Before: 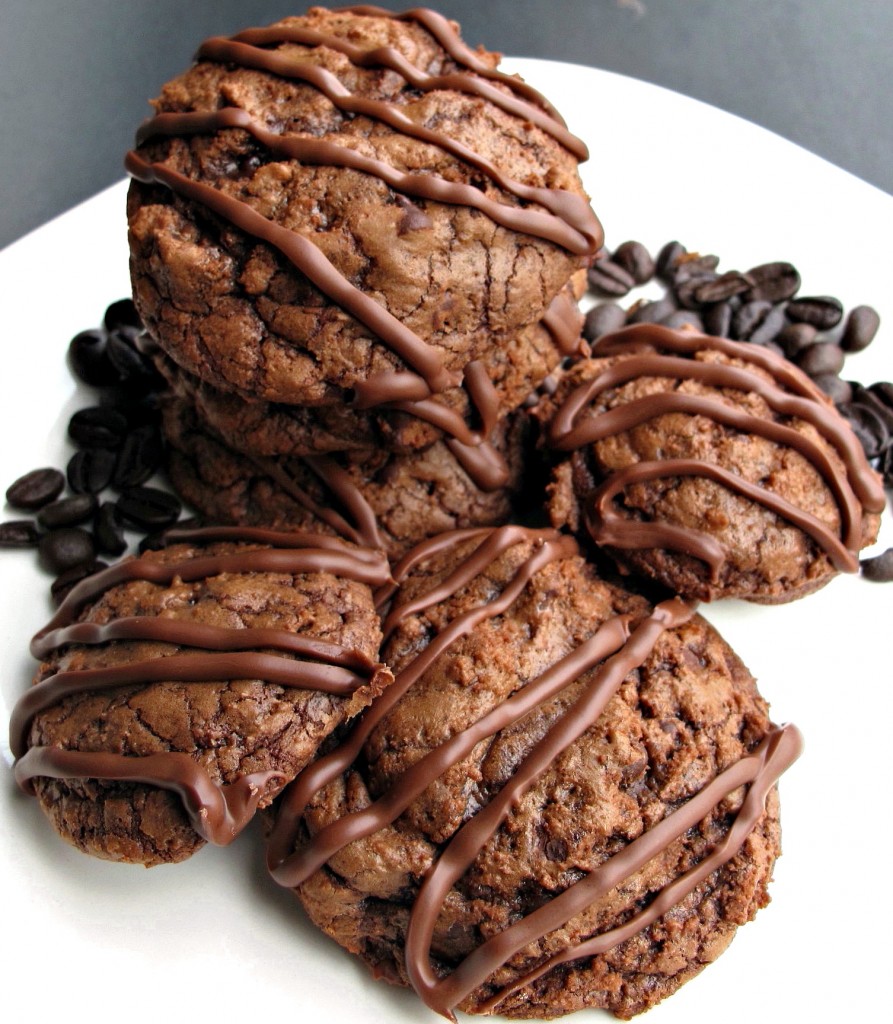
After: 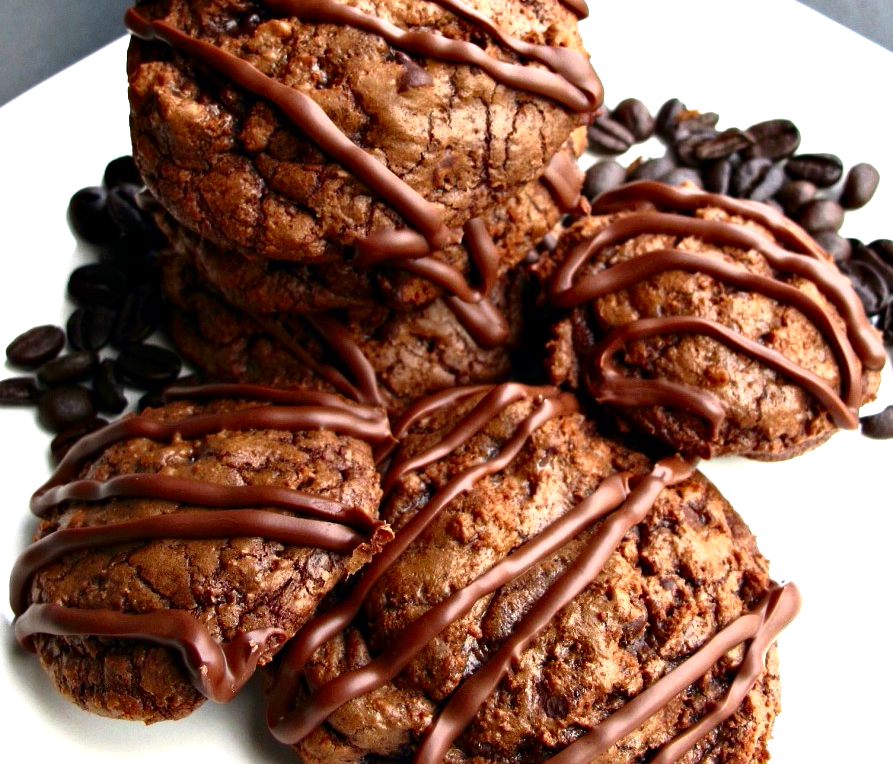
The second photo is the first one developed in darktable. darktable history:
exposure: exposure 0.505 EV, compensate exposure bias true, compensate highlight preservation false
crop: top 14.011%, bottom 11.378%
contrast brightness saturation: contrast 0.209, brightness -0.1, saturation 0.211
tone equalizer: -8 EV -0.001 EV, -7 EV 0.002 EV, -6 EV -0.003 EV, -5 EV -0.016 EV, -4 EV -0.082 EV, -3 EV -0.196 EV, -2 EV -0.243 EV, -1 EV 0.108 EV, +0 EV 0.292 EV, edges refinement/feathering 500, mask exposure compensation -1.57 EV, preserve details no
